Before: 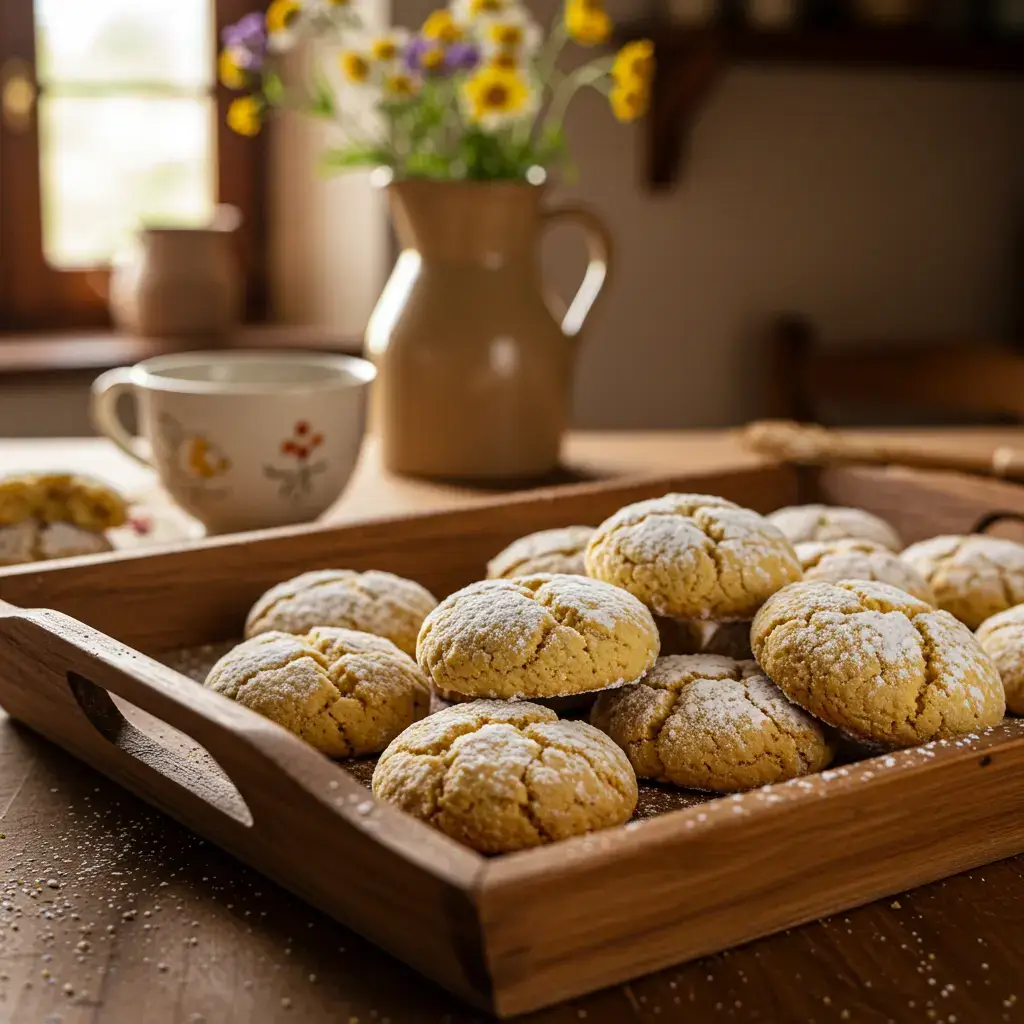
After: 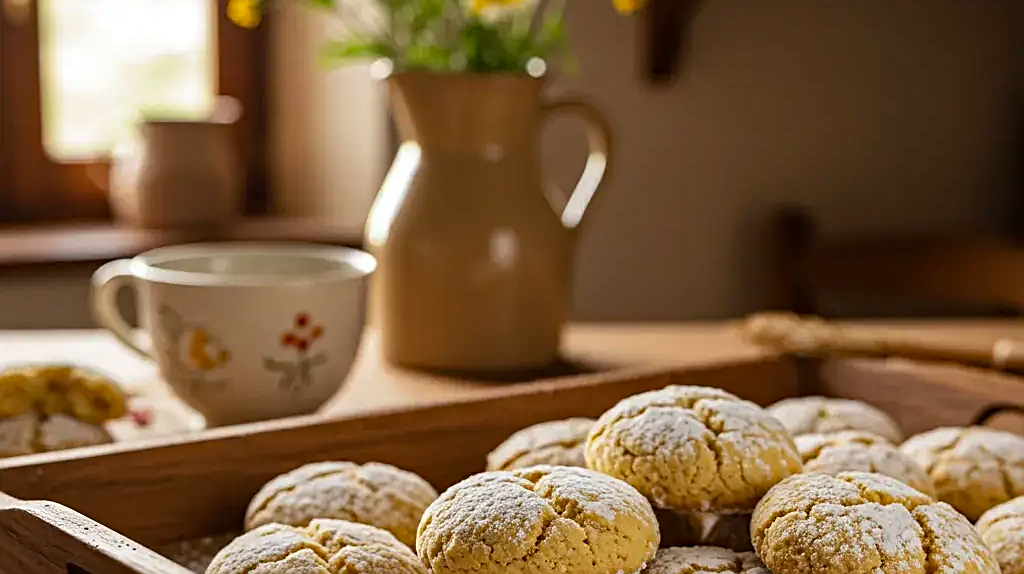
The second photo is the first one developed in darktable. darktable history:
sharpen: on, module defaults
crop and rotate: top 10.605%, bottom 33.274%
haze removal: compatibility mode true, adaptive false
